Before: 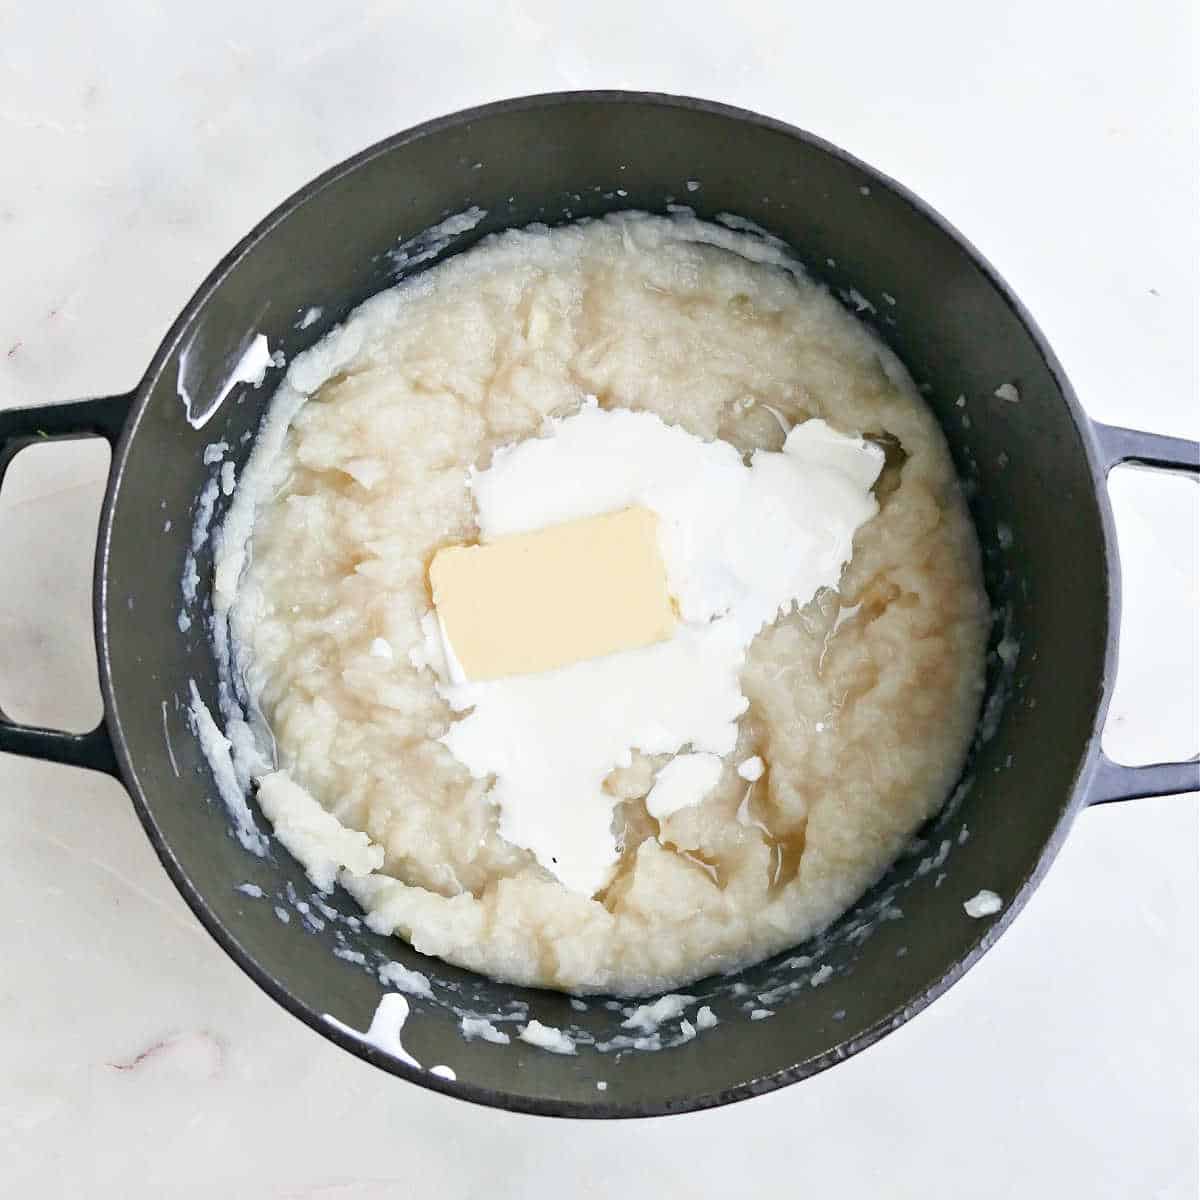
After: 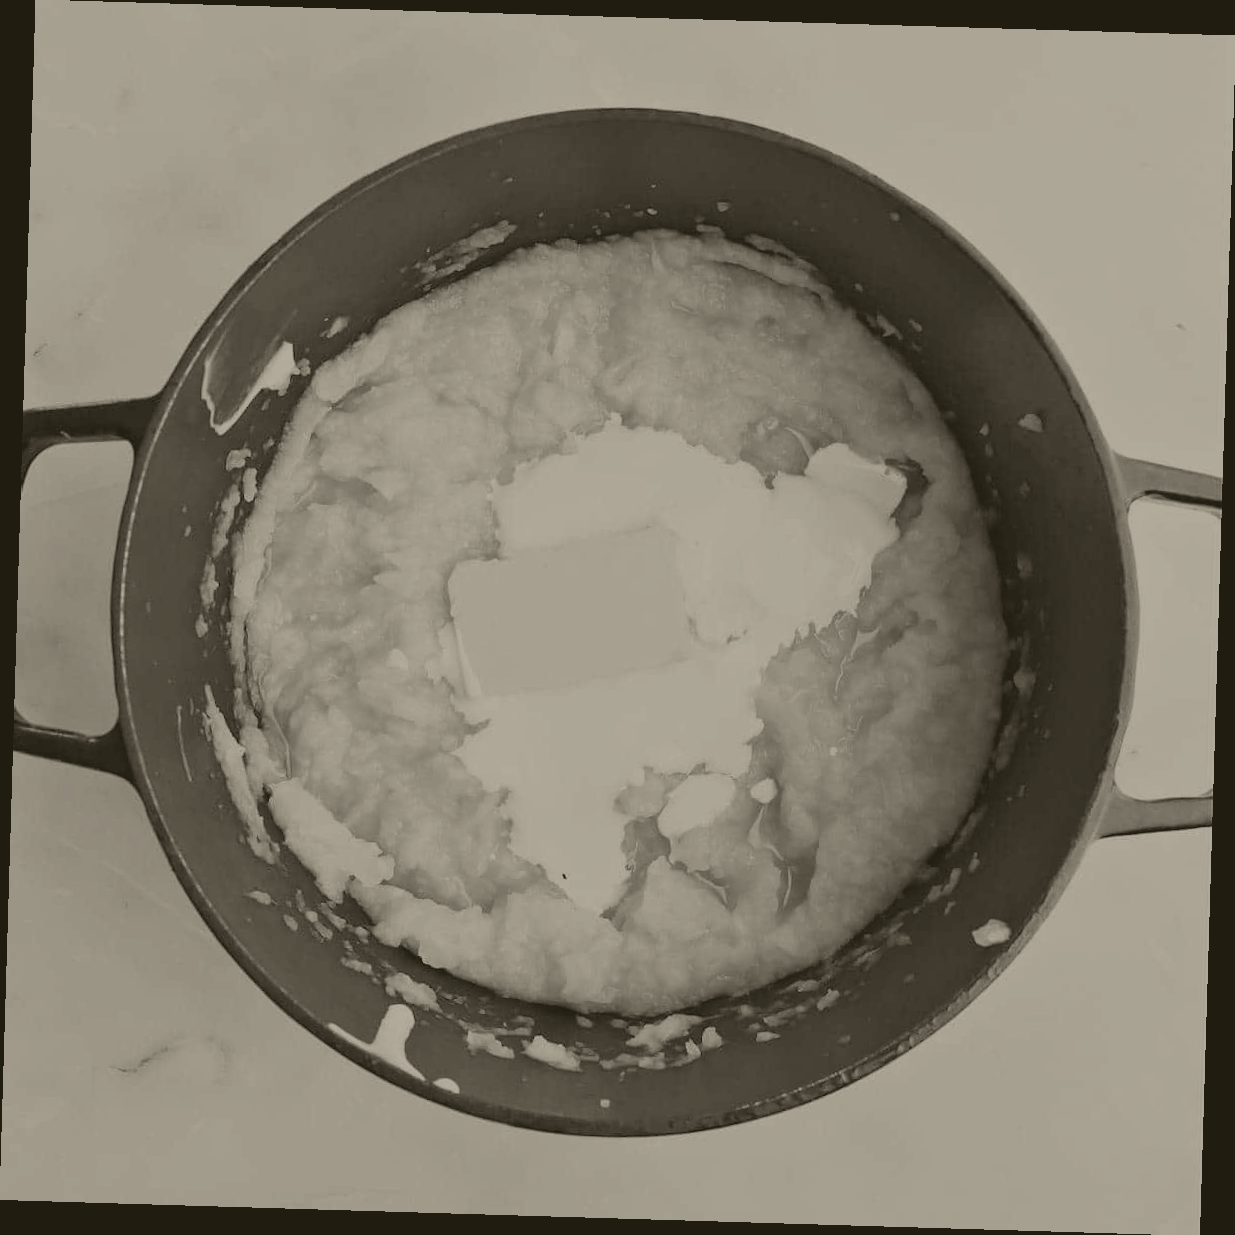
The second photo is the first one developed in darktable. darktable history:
colorize: hue 41.44°, saturation 22%, source mix 60%, lightness 10.61%
levels: mode automatic, black 0.023%, white 99.97%, levels [0.062, 0.494, 0.925]
color calibration: illuminant as shot in camera, x 0.369, y 0.376, temperature 4328.46 K, gamut compression 3
rotate and perspective: rotation 1.72°, automatic cropping off
